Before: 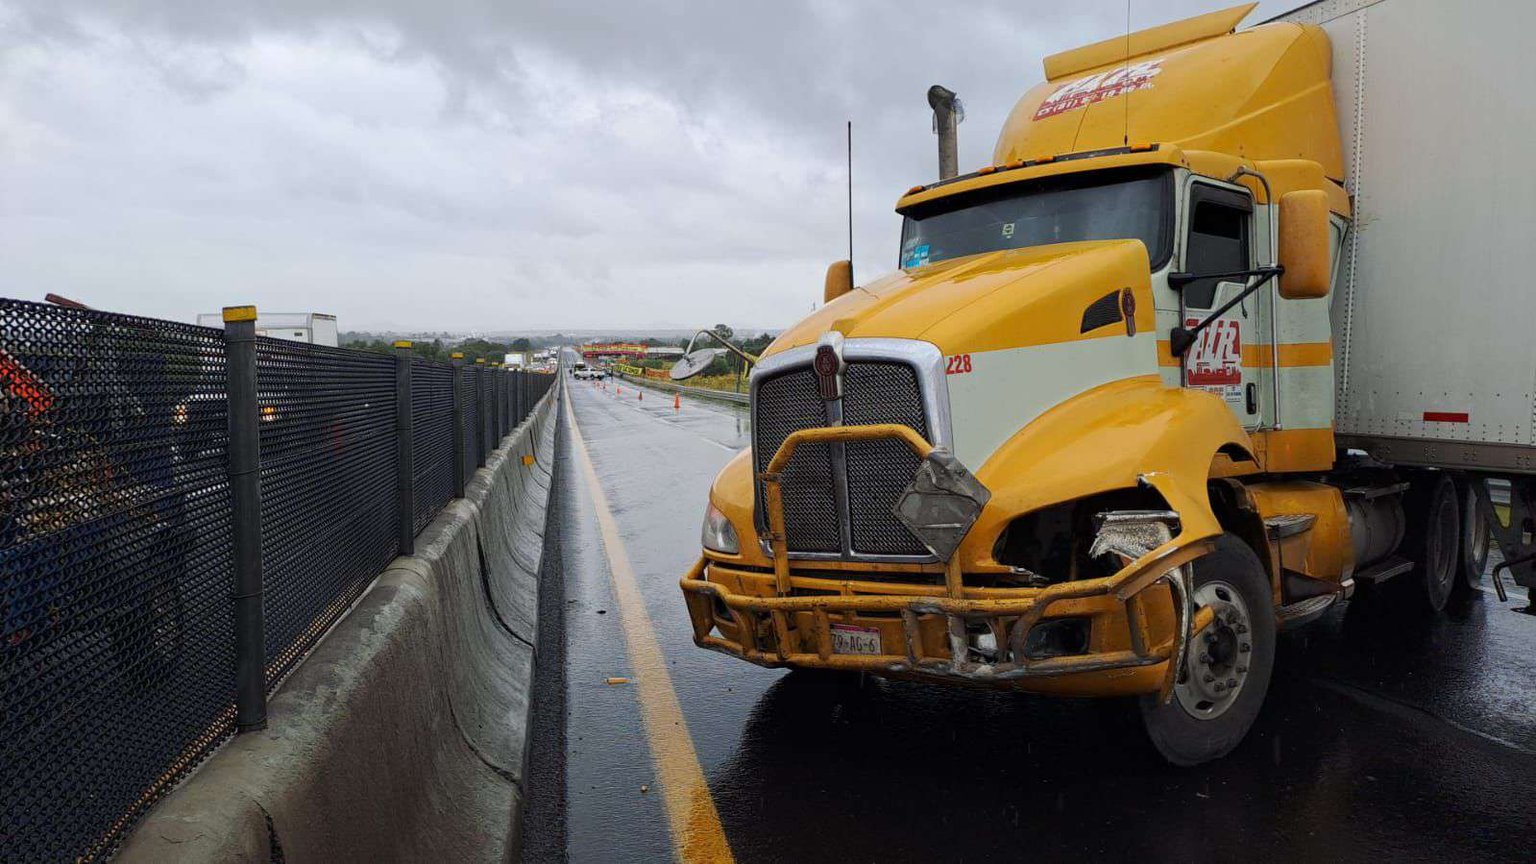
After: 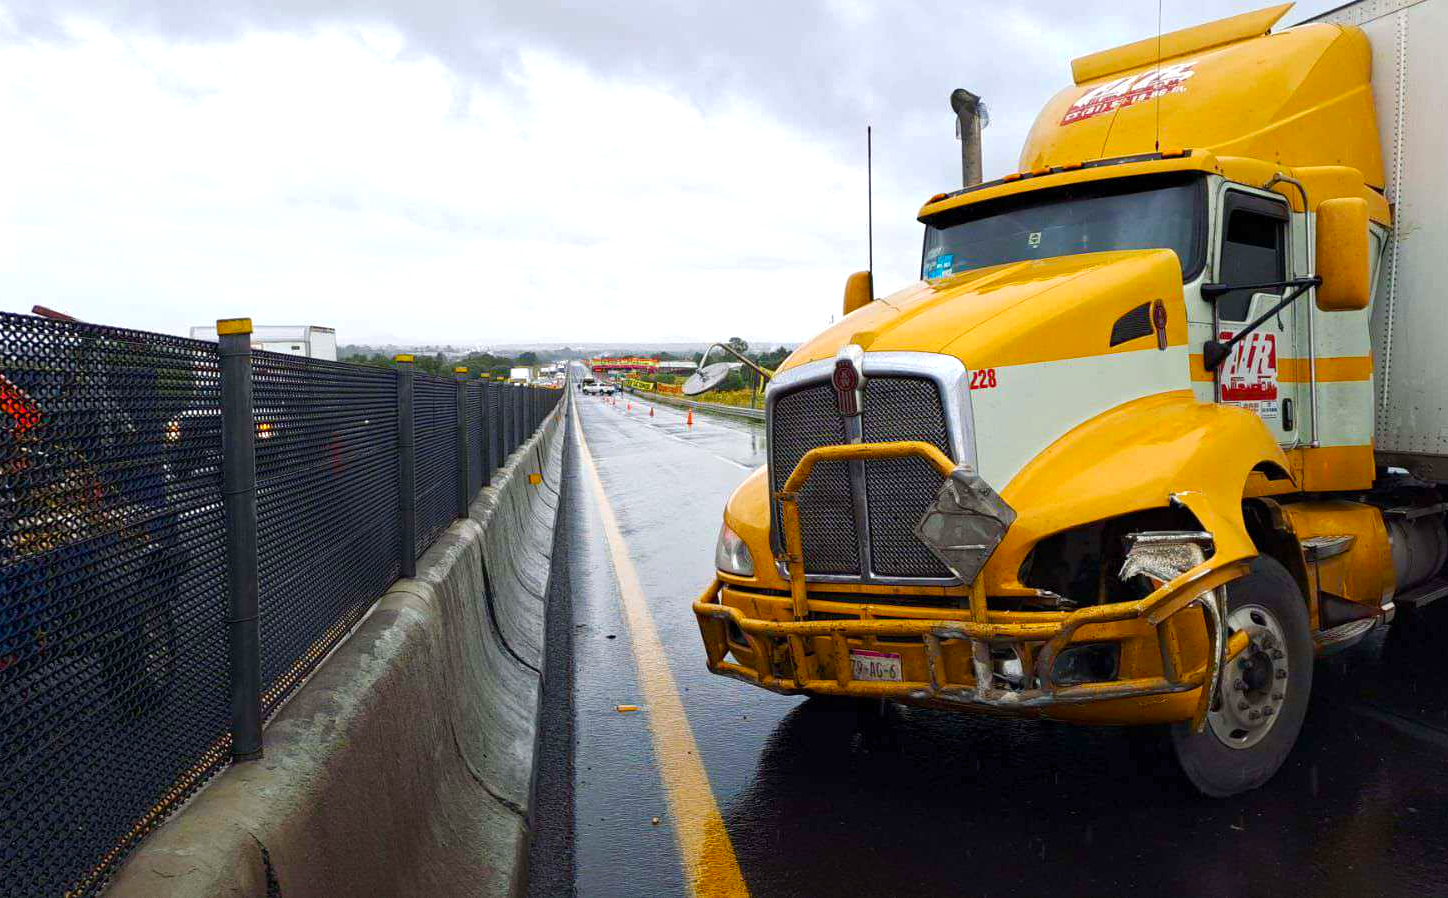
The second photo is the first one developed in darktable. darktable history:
color balance rgb: perceptual saturation grading › global saturation 20%, perceptual saturation grading › highlights -25.305%, perceptual saturation grading › shadows 49.566%, perceptual brilliance grading › global brilliance 17.41%
crop and rotate: left 0.943%, right 8.447%
